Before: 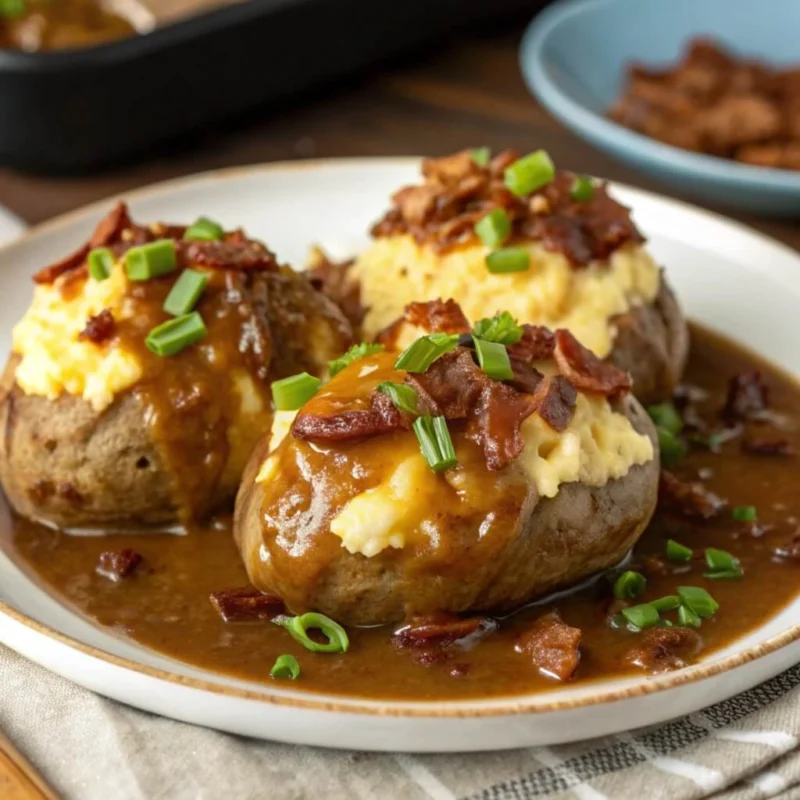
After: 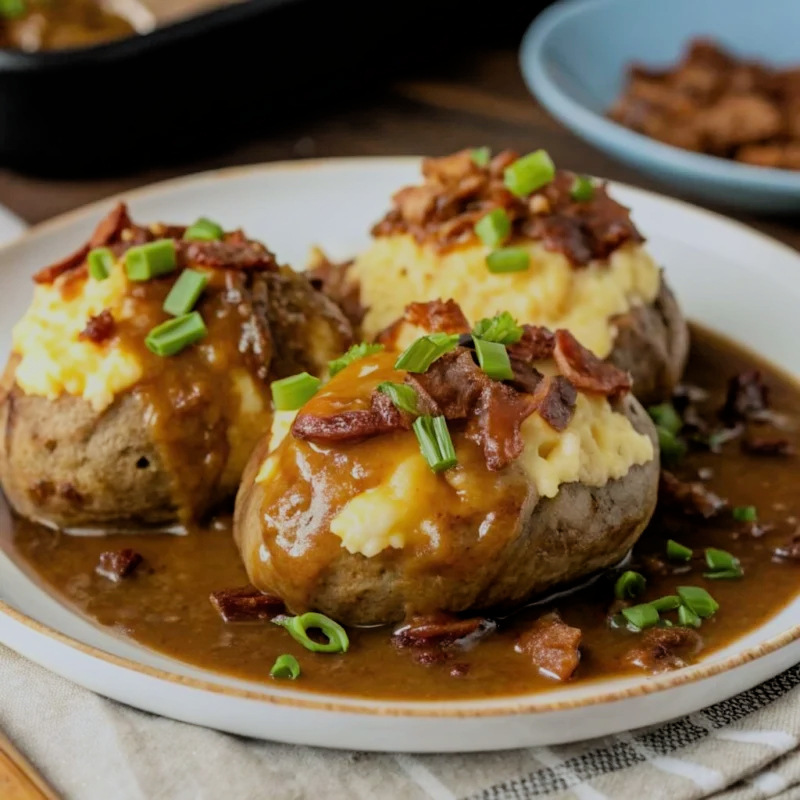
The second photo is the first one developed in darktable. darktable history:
white balance: red 0.976, blue 1.04
filmic rgb: black relative exposure -6.15 EV, white relative exposure 6.96 EV, hardness 2.23, color science v6 (2022)
shadows and highlights: shadows 0, highlights 40
